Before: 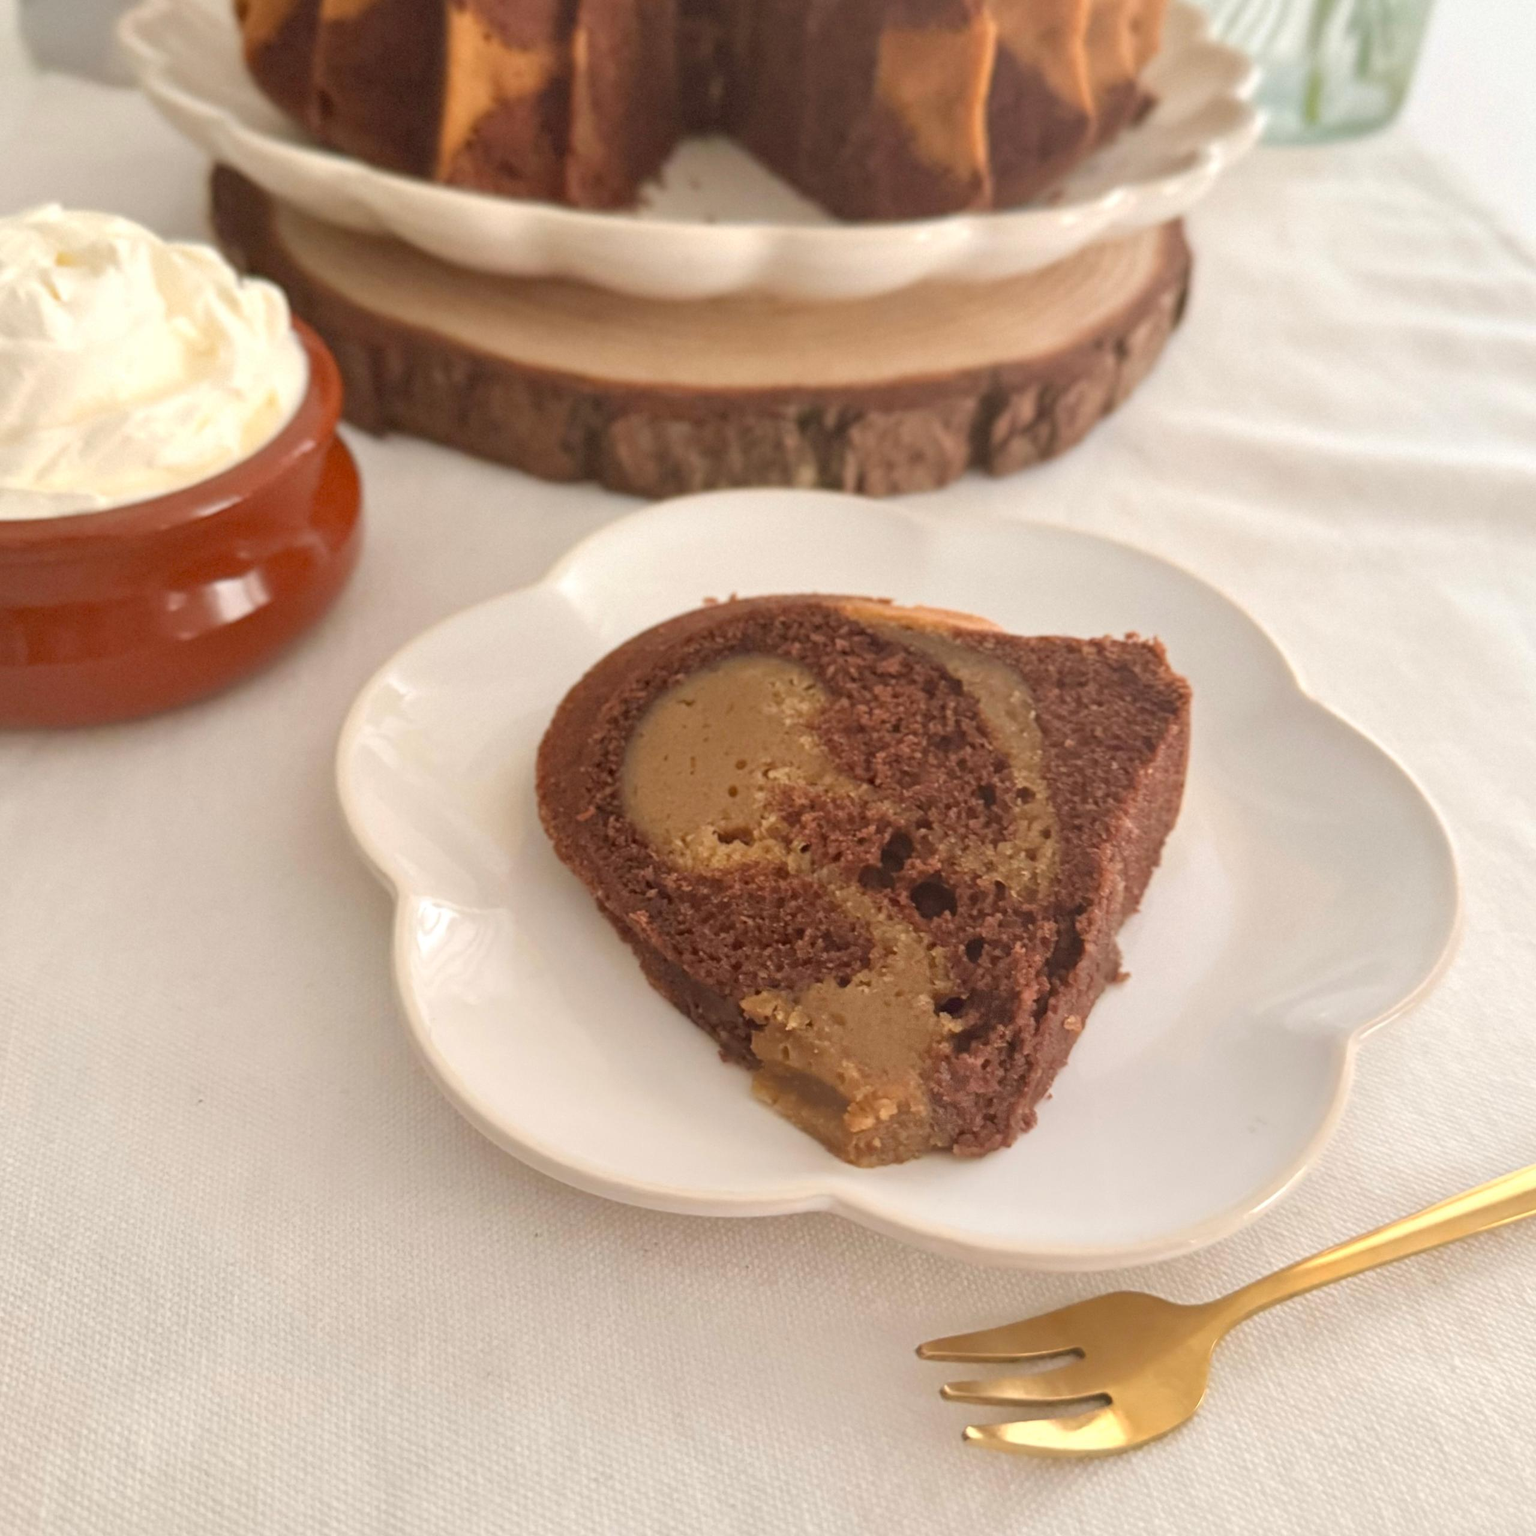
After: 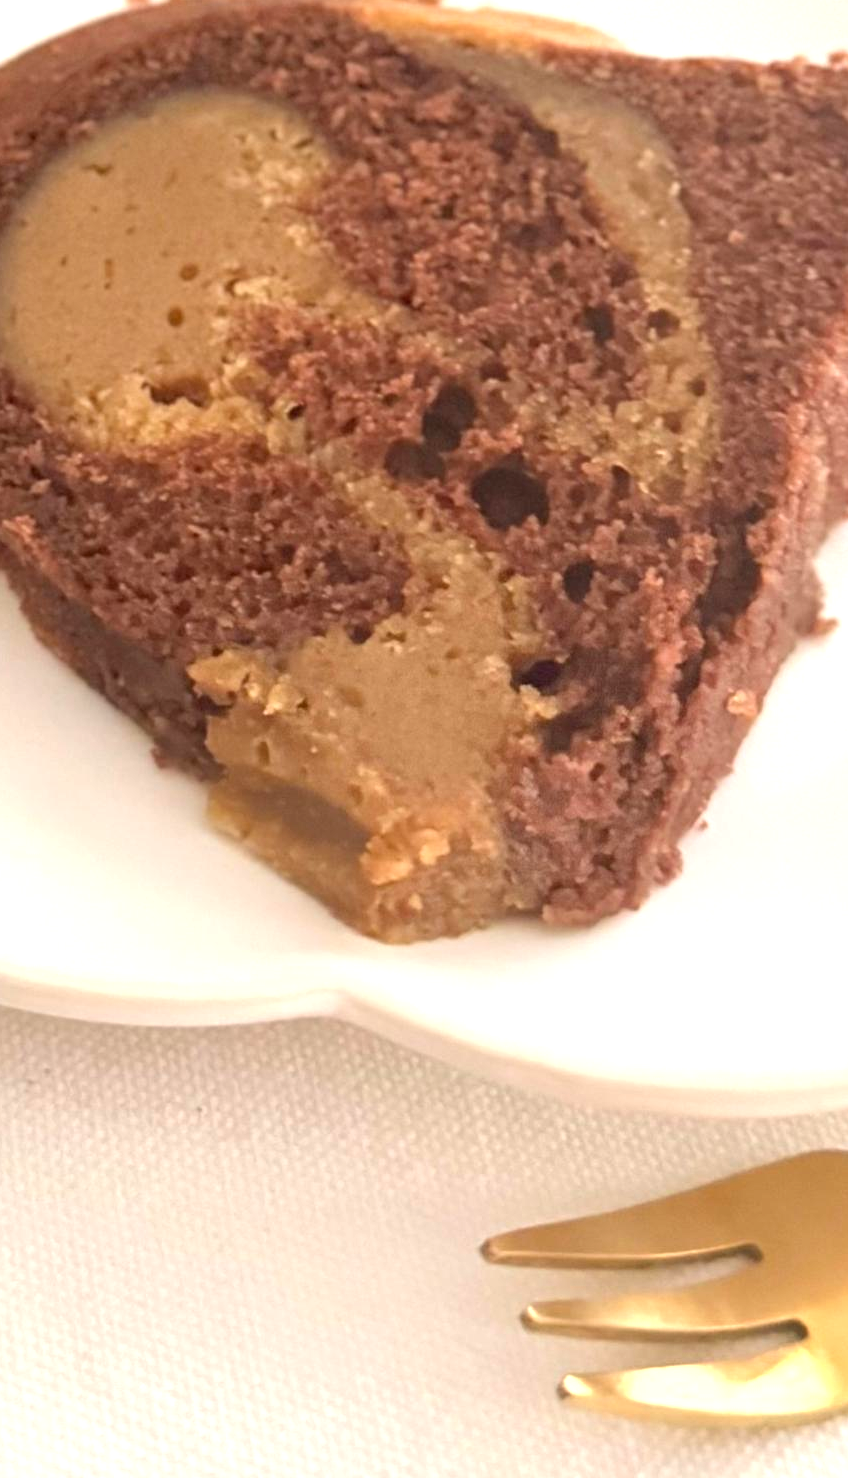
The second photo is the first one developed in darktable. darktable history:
crop: left 40.878%, top 39.176%, right 25.993%, bottom 3.081%
exposure: exposure 0.74 EV, compensate highlight preservation false
